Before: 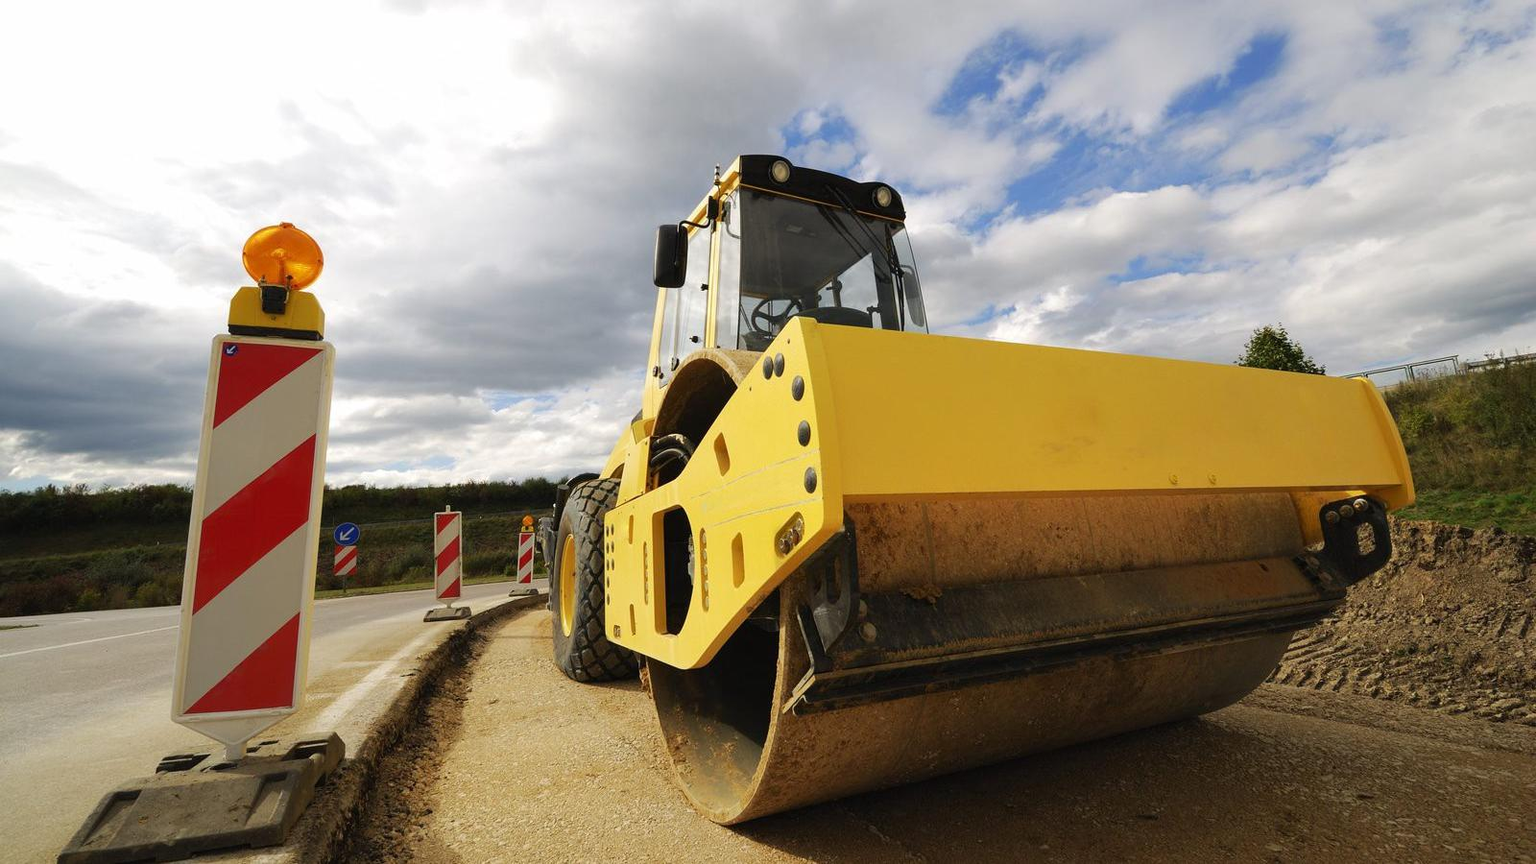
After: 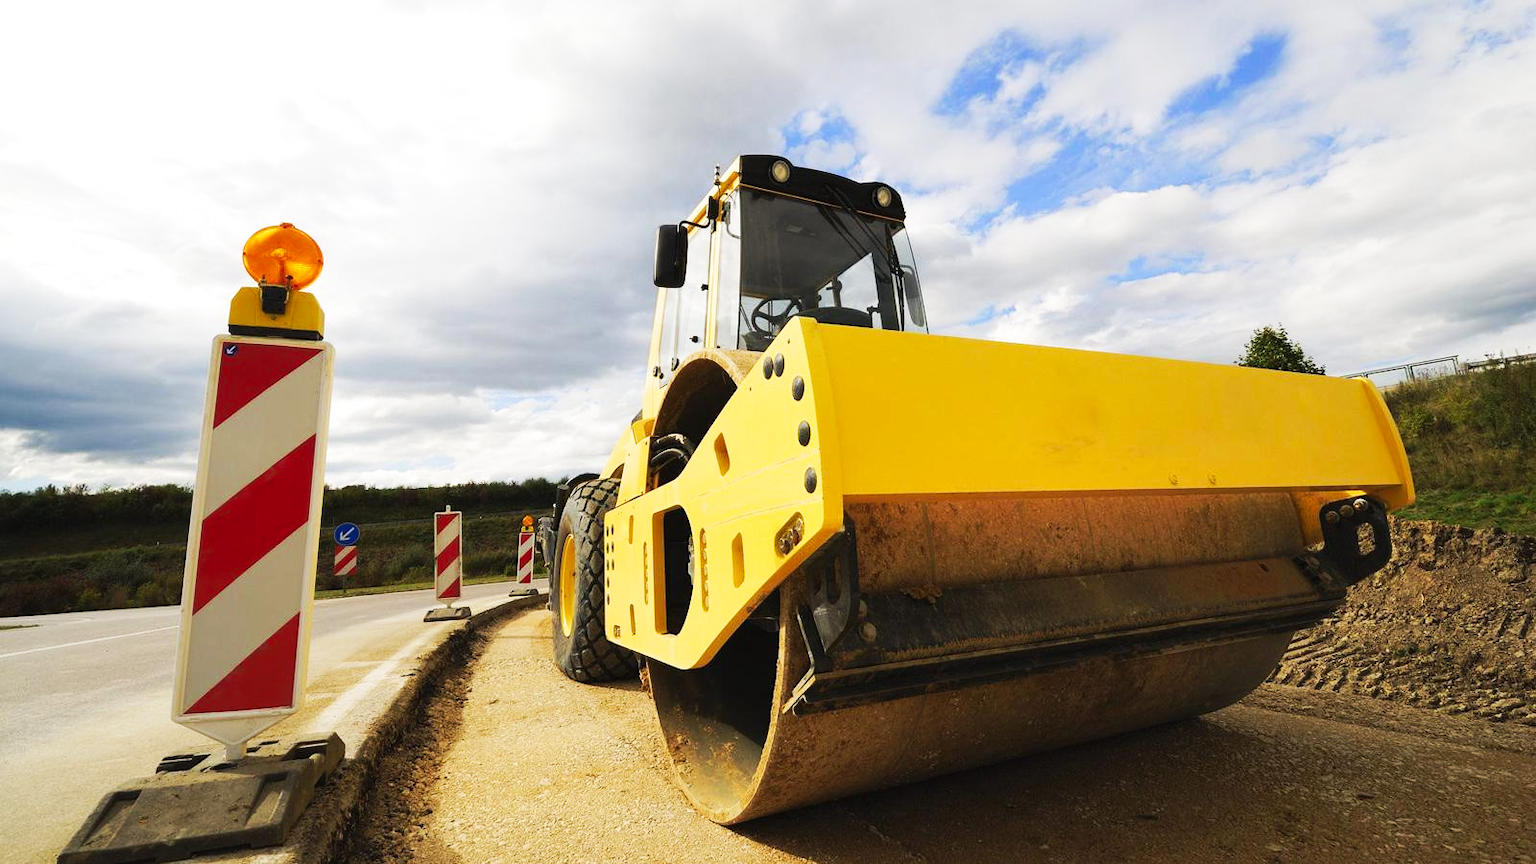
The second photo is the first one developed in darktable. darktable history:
color zones: curves: ch0 [(0.068, 0.464) (0.25, 0.5) (0.48, 0.508) (0.75, 0.536) (0.886, 0.476) (0.967, 0.456)]; ch1 [(0.066, 0.456) (0.25, 0.5) (0.616, 0.508) (0.746, 0.56) (0.934, 0.444)]
tone curve: curves: ch0 [(0, 0) (0.003, 0.017) (0.011, 0.018) (0.025, 0.03) (0.044, 0.051) (0.069, 0.075) (0.1, 0.104) (0.136, 0.138) (0.177, 0.183) (0.224, 0.237) (0.277, 0.294) (0.335, 0.361) (0.399, 0.446) (0.468, 0.552) (0.543, 0.66) (0.623, 0.753) (0.709, 0.843) (0.801, 0.912) (0.898, 0.962) (1, 1)], preserve colors none
